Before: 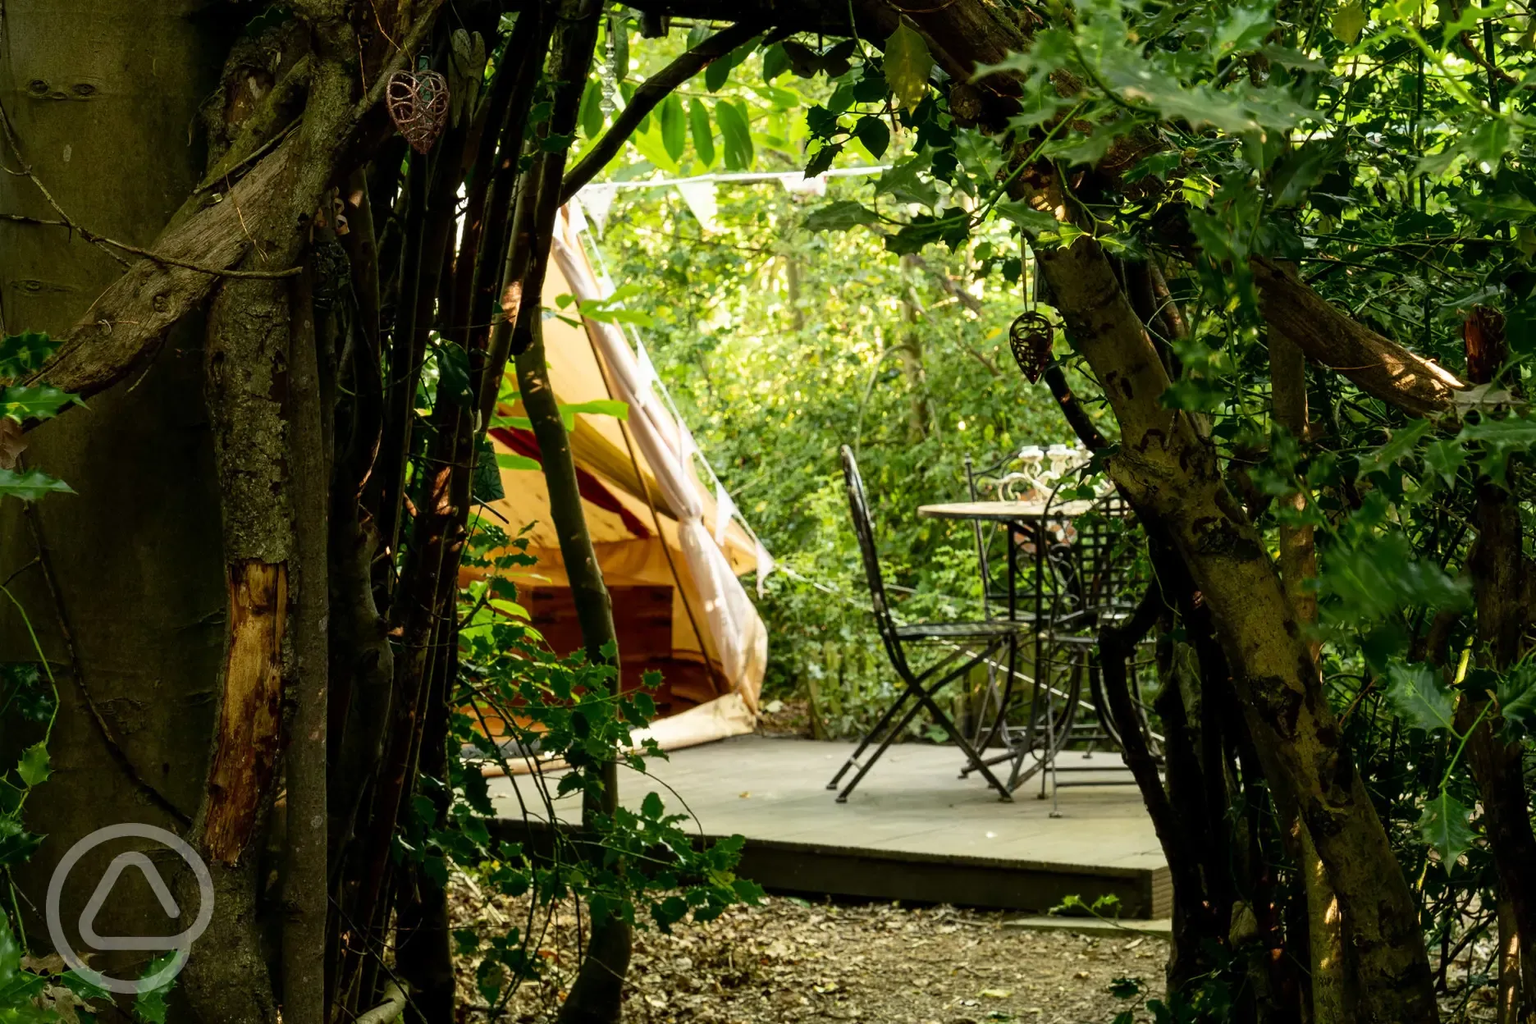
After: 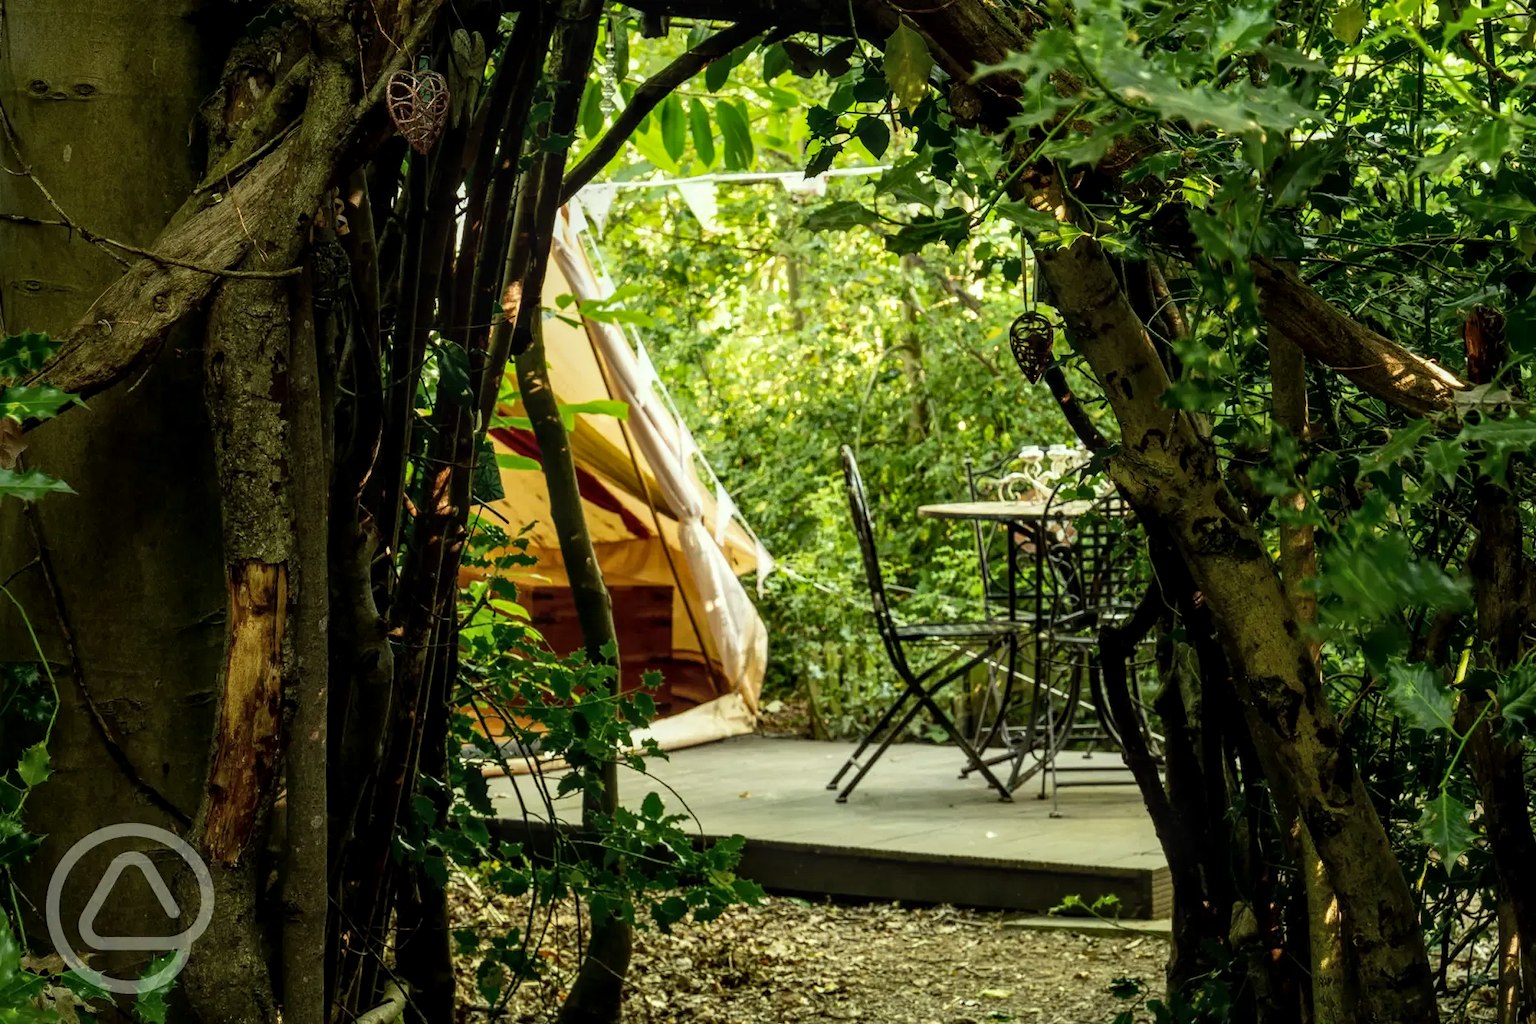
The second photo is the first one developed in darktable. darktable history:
color correction: highlights a* -4.79, highlights b* 5.04, saturation 0.965
local contrast: on, module defaults
